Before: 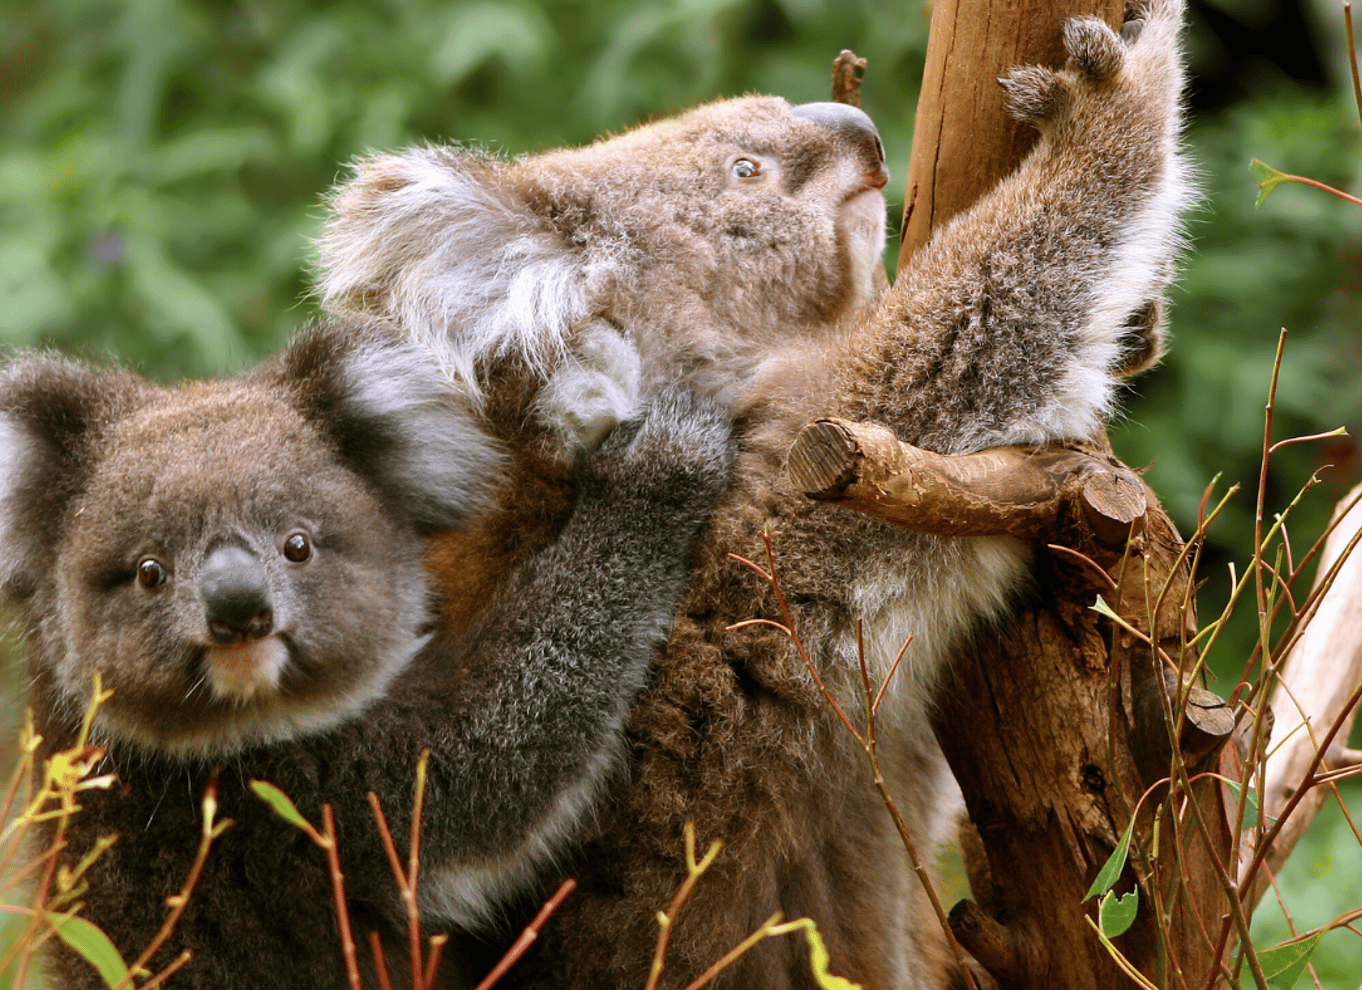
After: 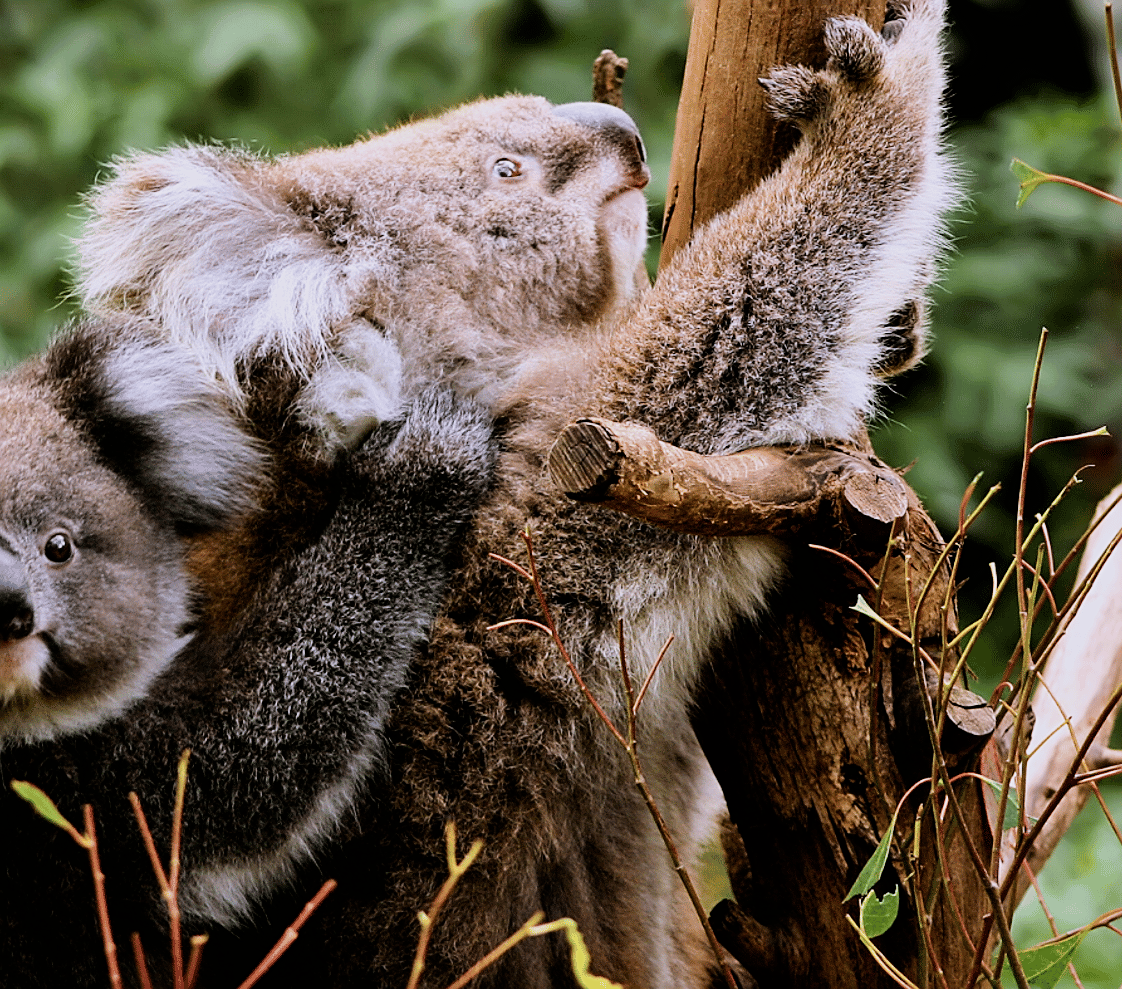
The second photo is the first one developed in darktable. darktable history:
sharpen: on, module defaults
filmic rgb: black relative exposure -5 EV, hardness 2.88, contrast 1.3, highlights saturation mix -30%
white balance: red 1.004, blue 1.096
crop: left 17.582%, bottom 0.031%
